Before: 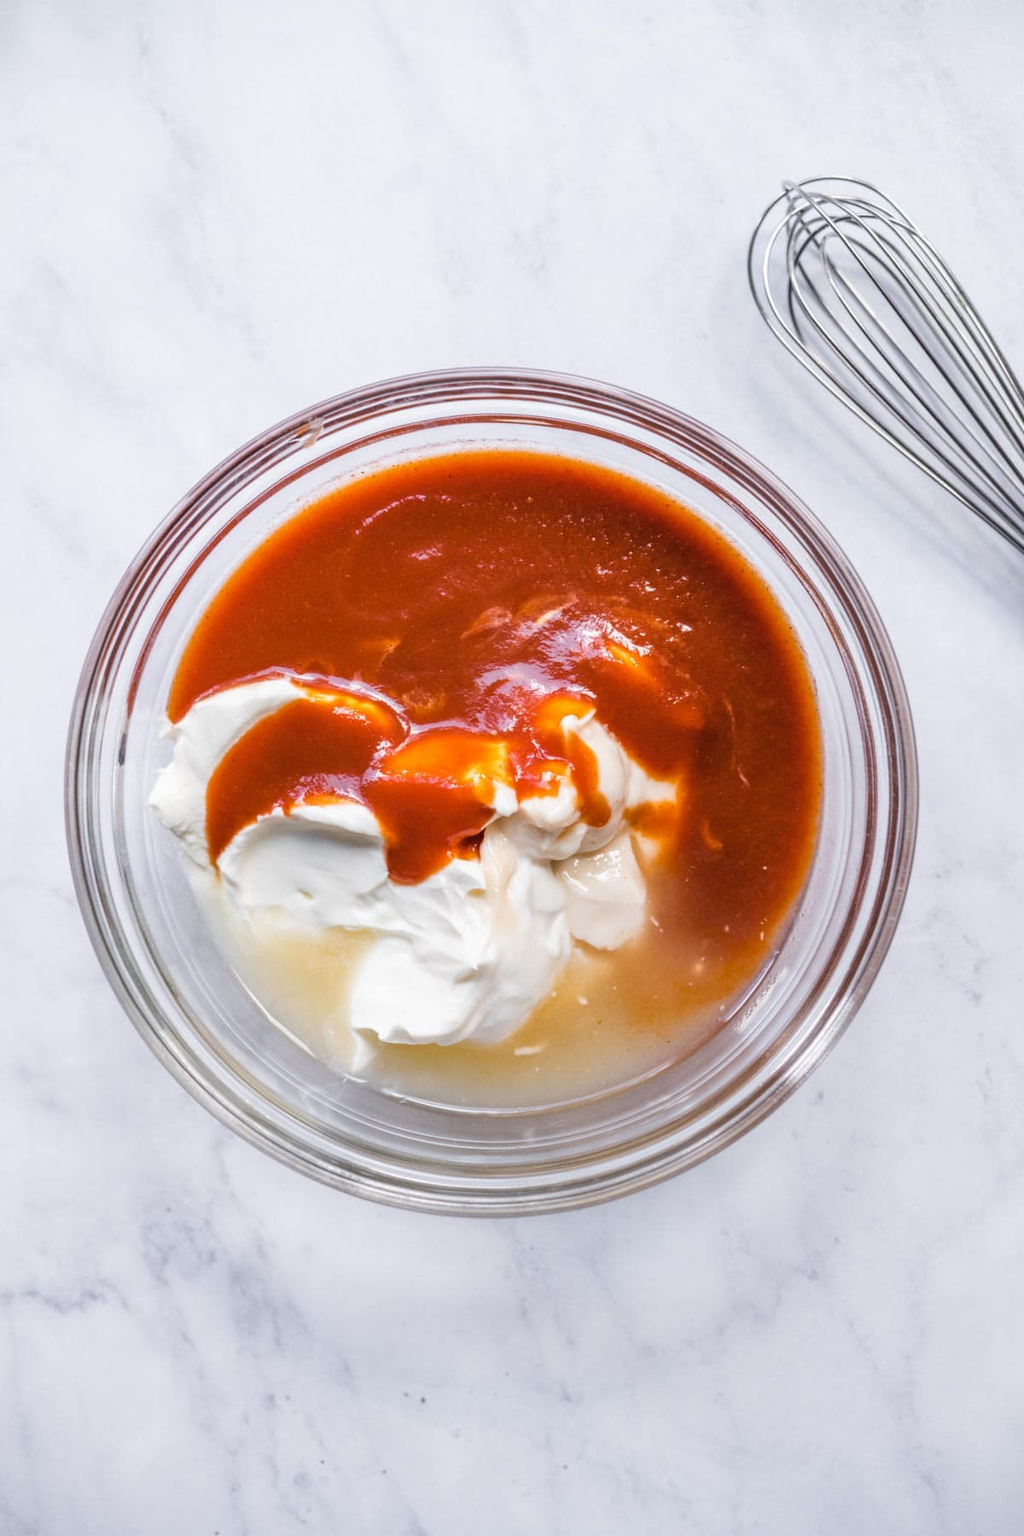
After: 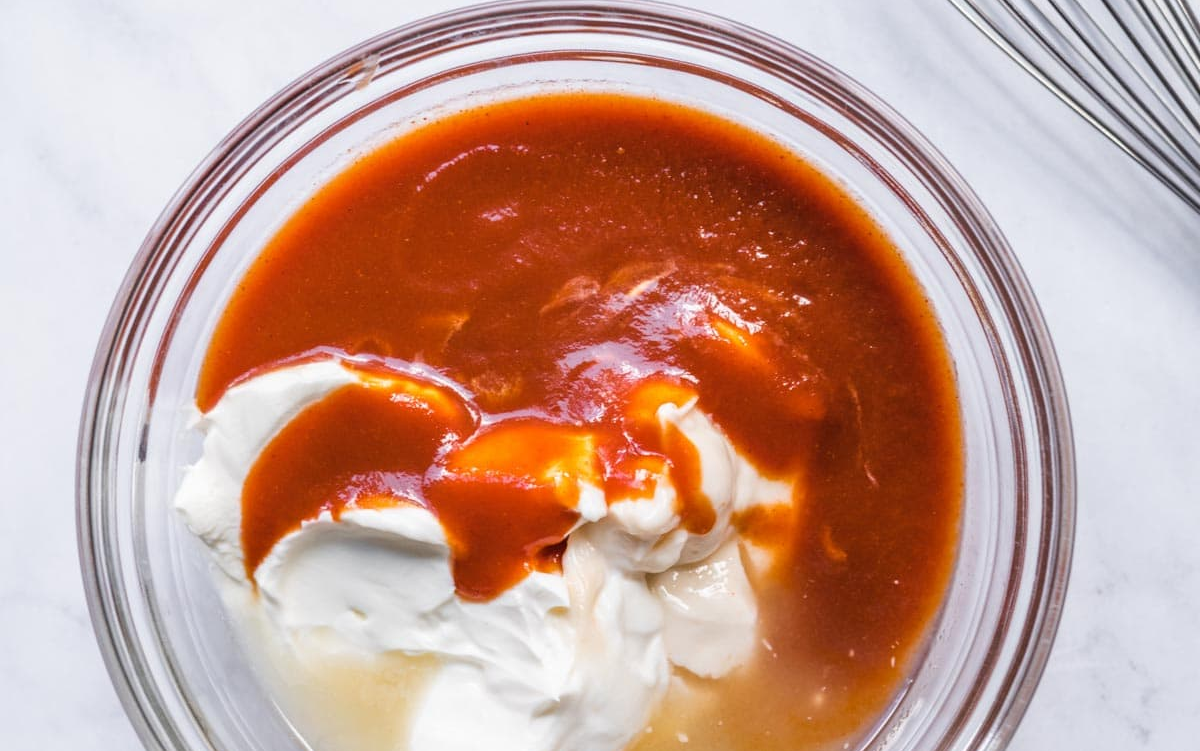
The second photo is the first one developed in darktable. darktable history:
crop and rotate: top 24.178%, bottom 34.076%
